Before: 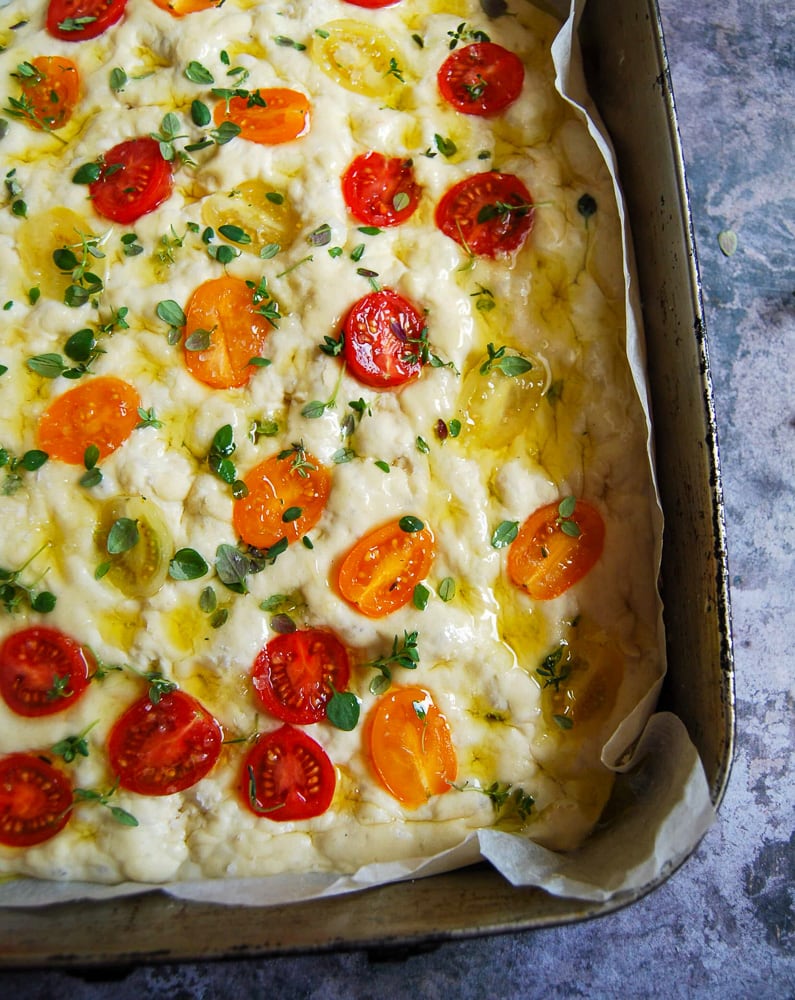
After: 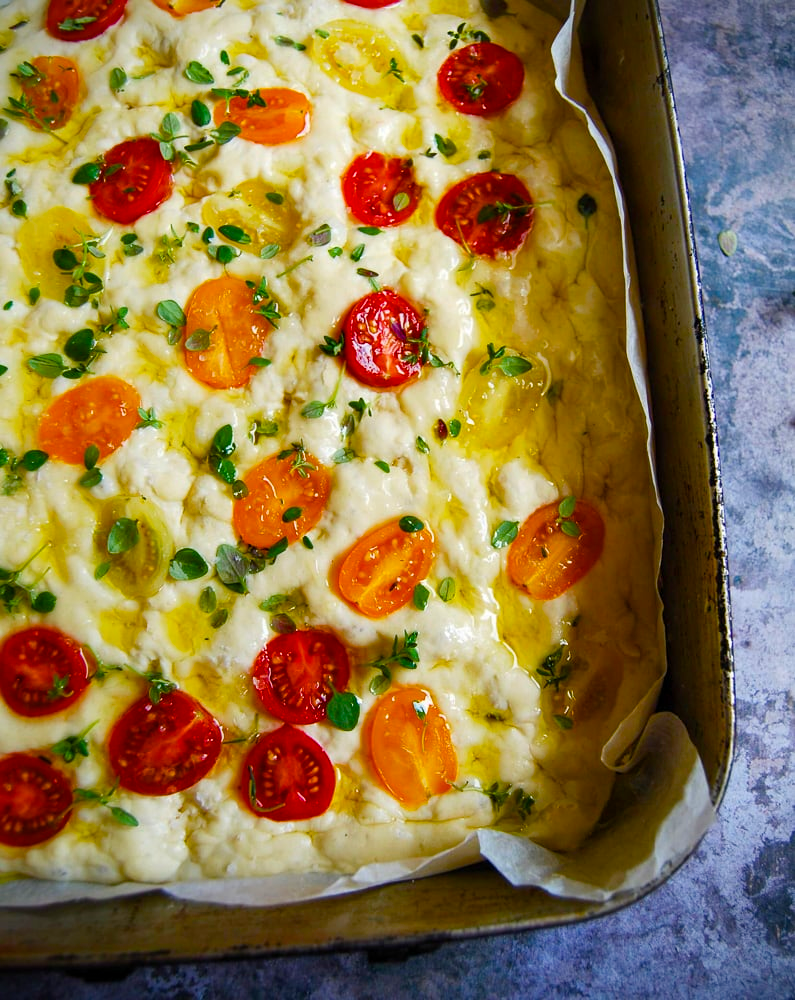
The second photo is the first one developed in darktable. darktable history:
color balance rgb: perceptual saturation grading › global saturation 20%, perceptual saturation grading › highlights -14.095%, perceptual saturation grading › shadows 49.652%, global vibrance 20%
vignetting: fall-off start 91.73%, brightness -0.585, saturation -0.112
